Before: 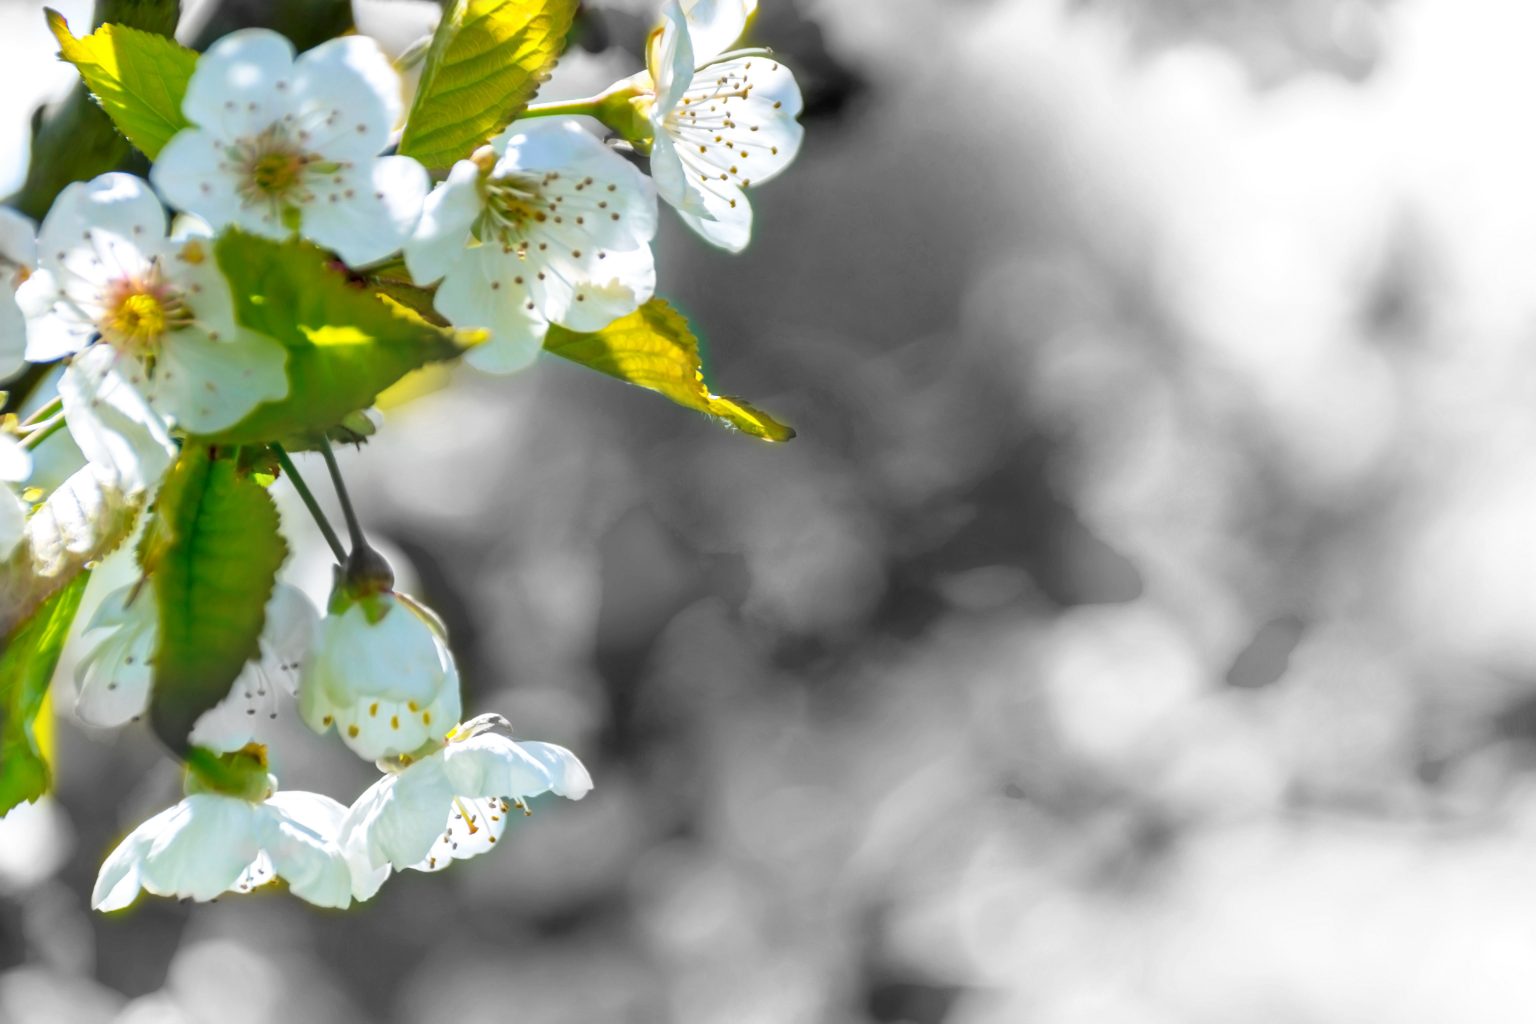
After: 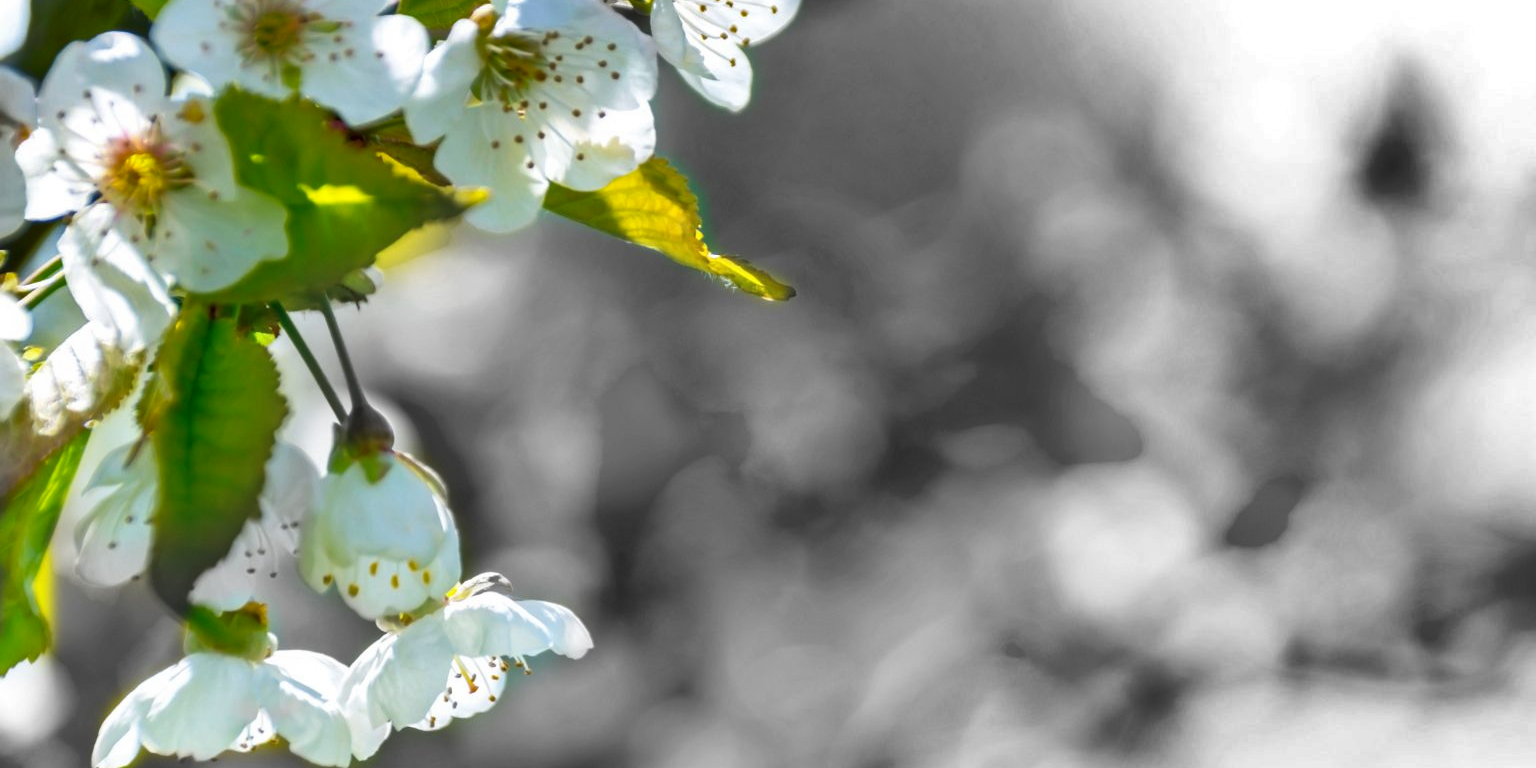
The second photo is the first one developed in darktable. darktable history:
crop: top 13.802%, bottom 11.194%
tone equalizer: smoothing diameter 2.05%, edges refinement/feathering 19.44, mask exposure compensation -1.57 EV, filter diffusion 5
shadows and highlights: white point adjustment 0.107, highlights -69.2, soften with gaussian
